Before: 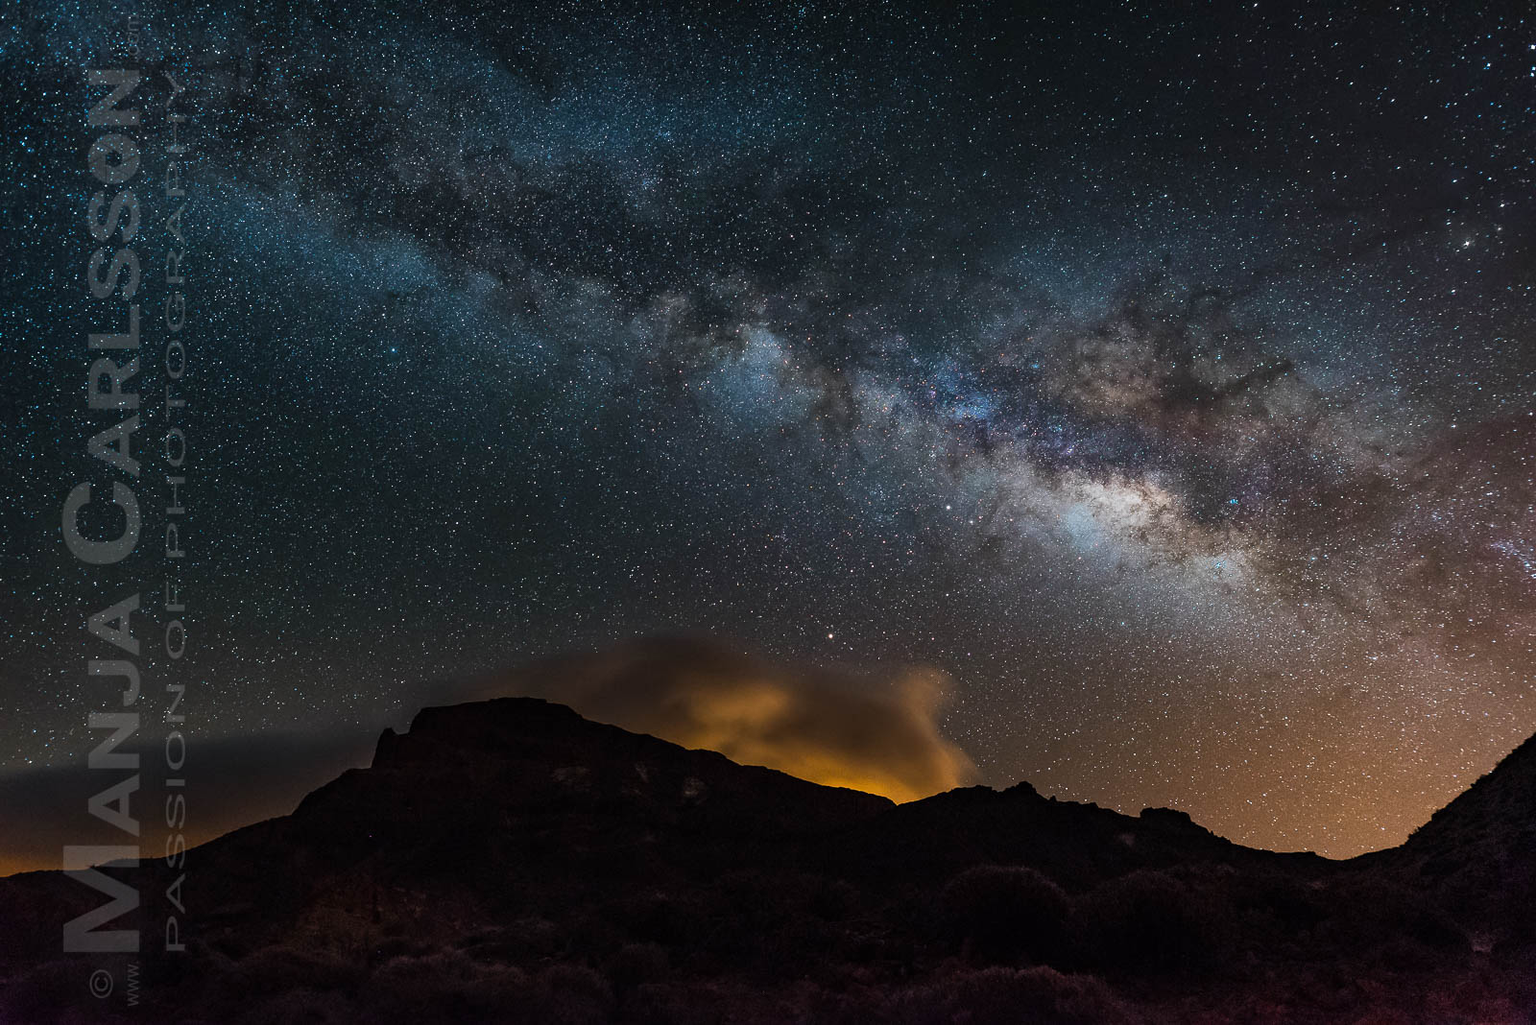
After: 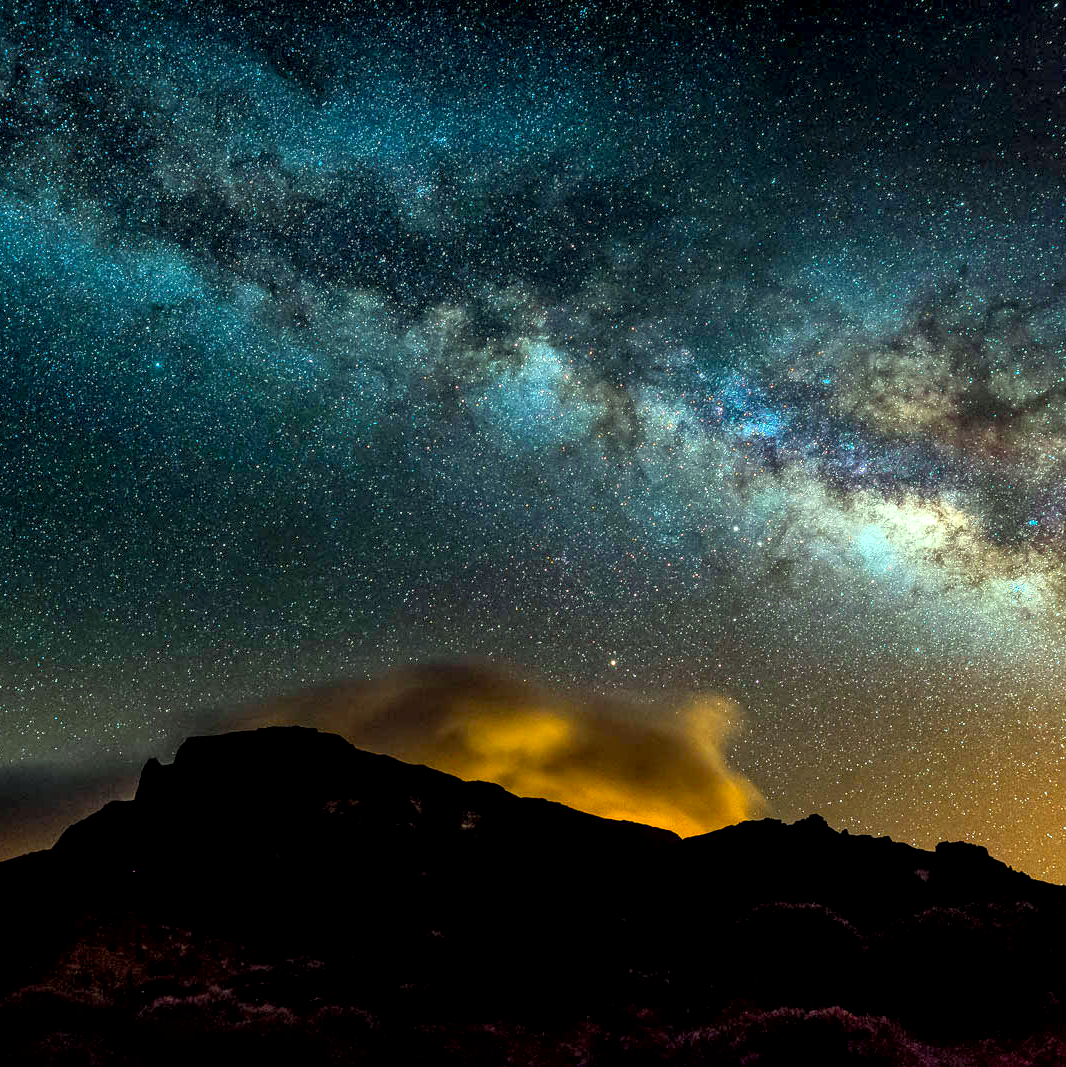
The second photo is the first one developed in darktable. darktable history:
crop and rotate: left 15.754%, right 17.579%
contrast brightness saturation: contrast 0.14, brightness 0.21
local contrast: detail 160%
shadows and highlights: shadows 5, soften with gaussian
exposure: black level correction 0.005, exposure 0.001 EV, compensate highlight preservation false
color correction: highlights a* -10.77, highlights b* 9.8, saturation 1.72
